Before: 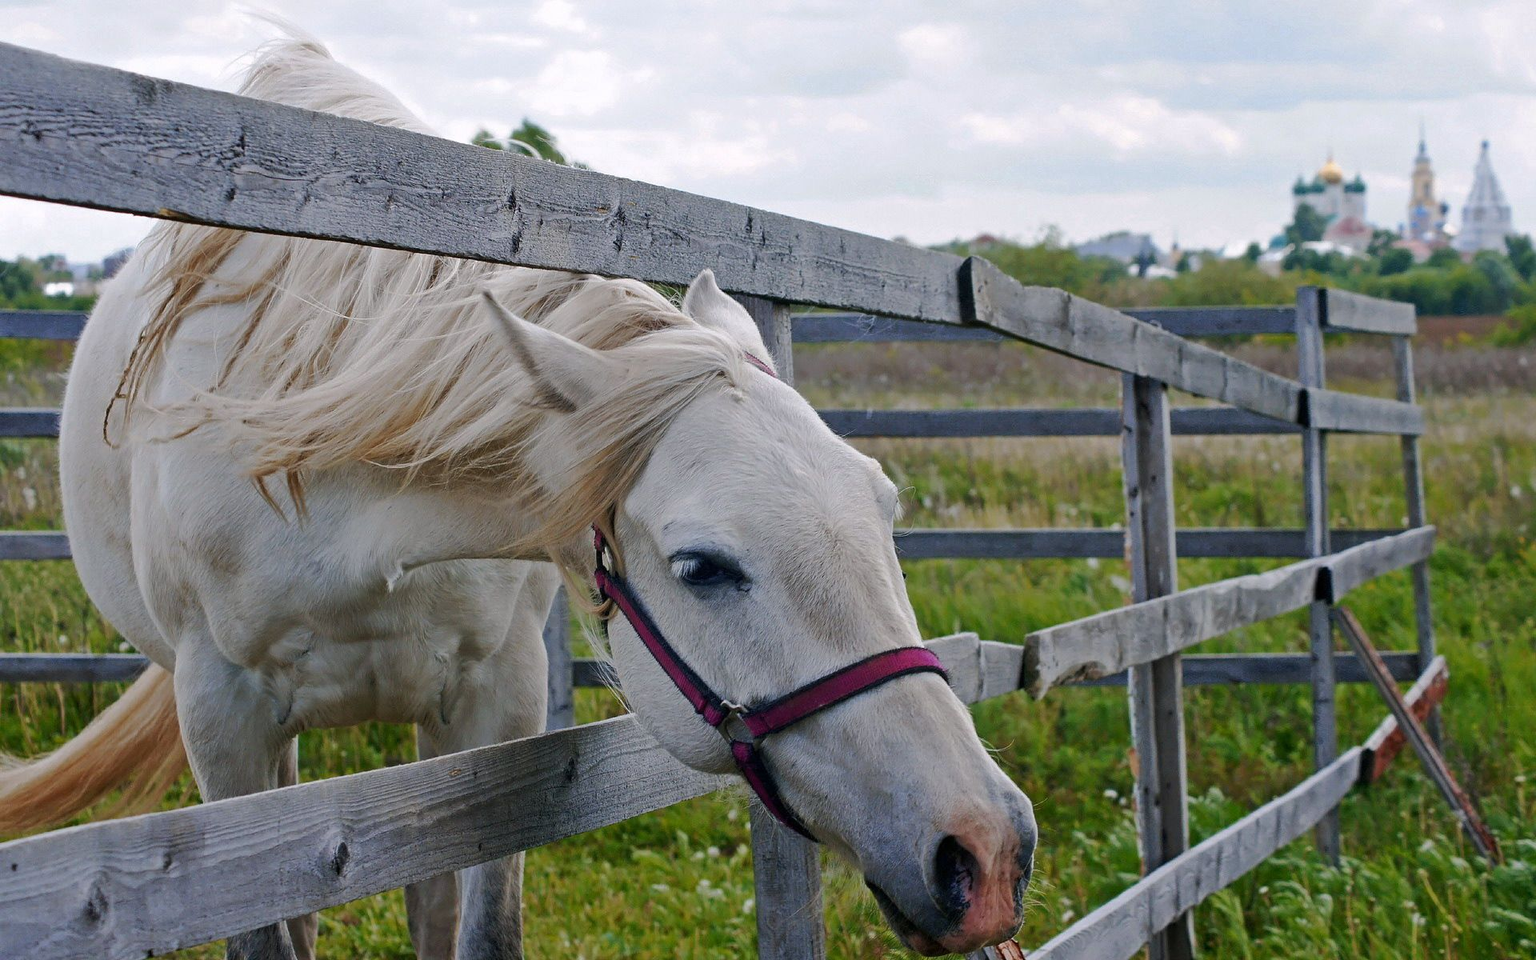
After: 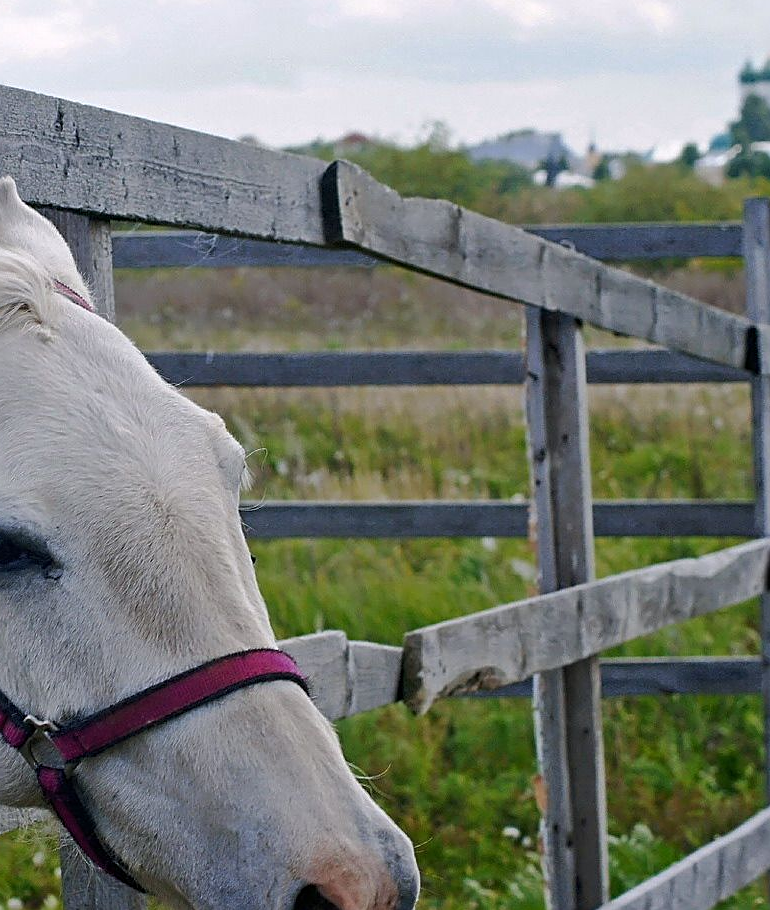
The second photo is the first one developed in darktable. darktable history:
sharpen: on, module defaults
exposure: compensate highlight preservation false
crop: left 45.721%, top 13.393%, right 14.118%, bottom 10.01%
